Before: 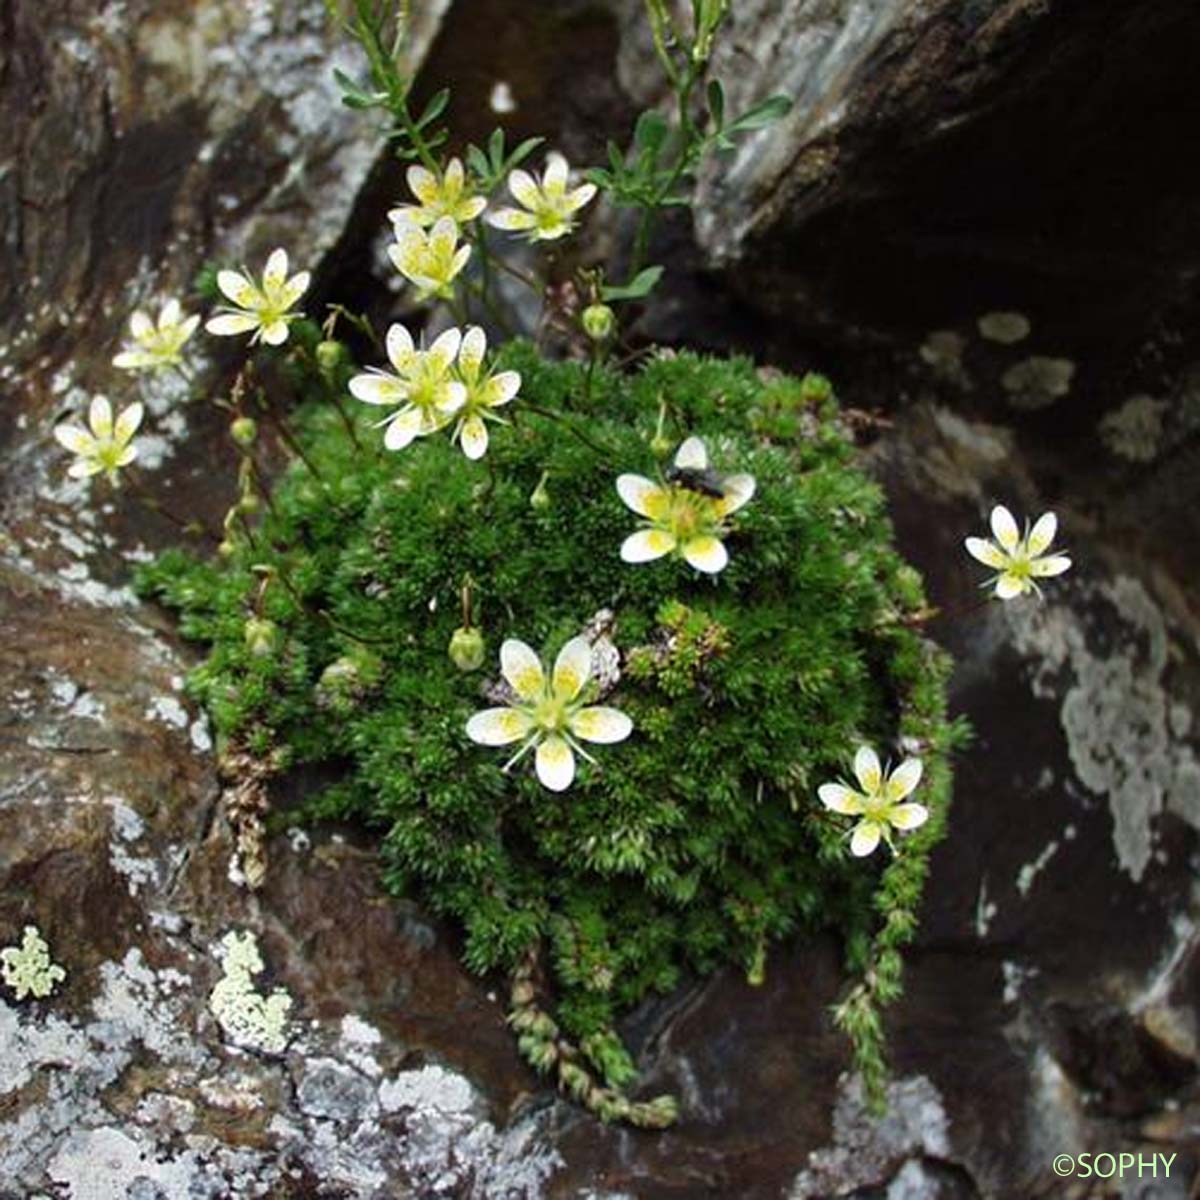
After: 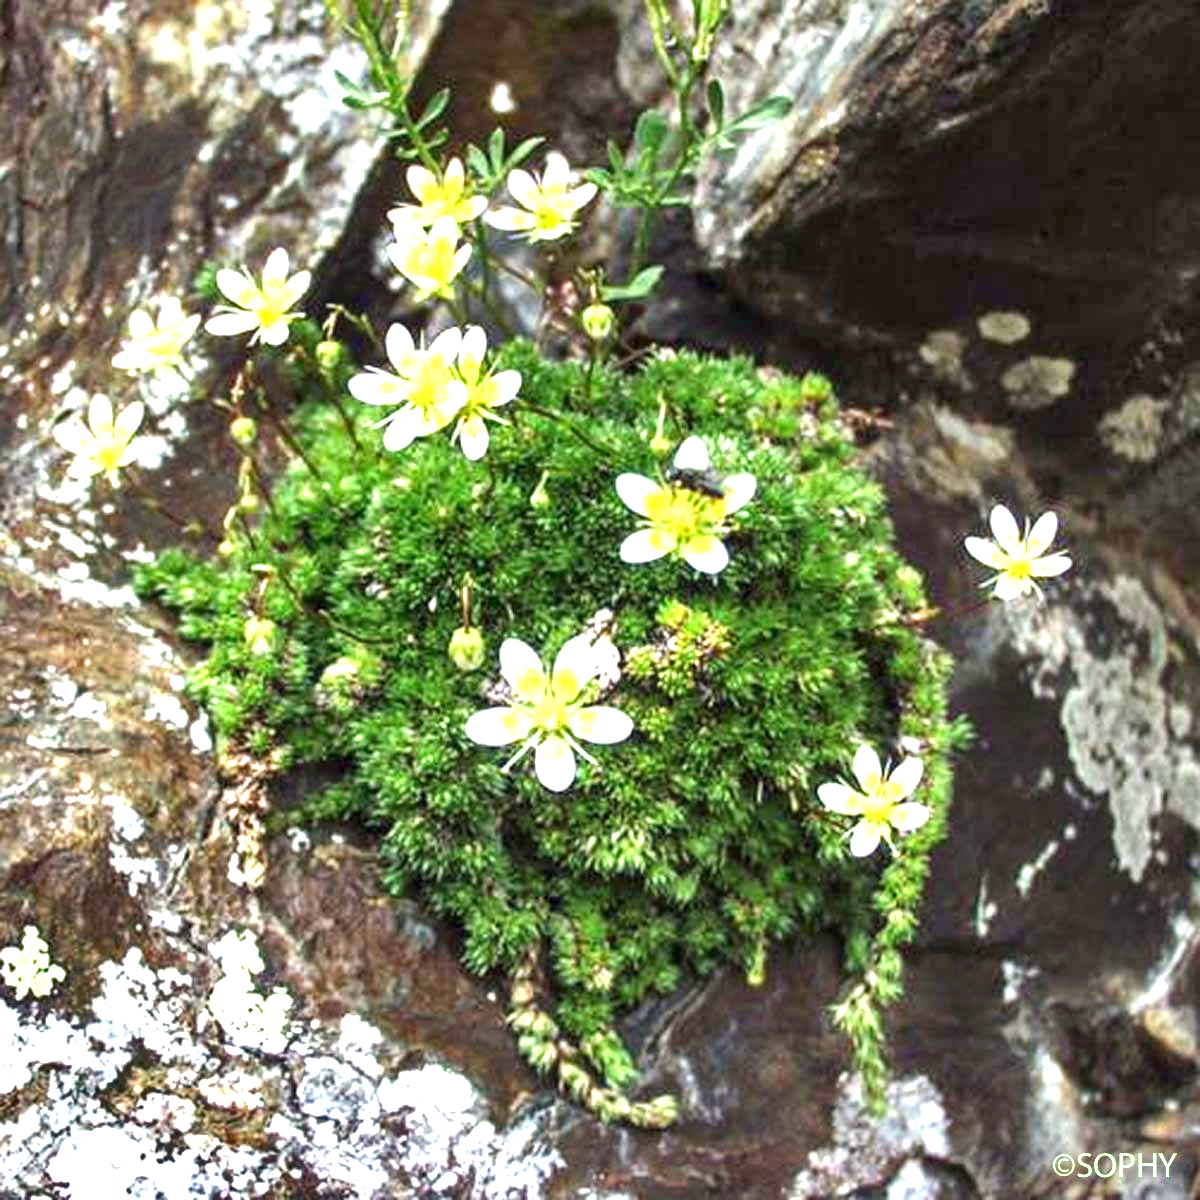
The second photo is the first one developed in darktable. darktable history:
exposure: black level correction 0, exposure 1.683 EV, compensate highlight preservation false
local contrast: on, module defaults
shadows and highlights: low approximation 0.01, soften with gaussian
